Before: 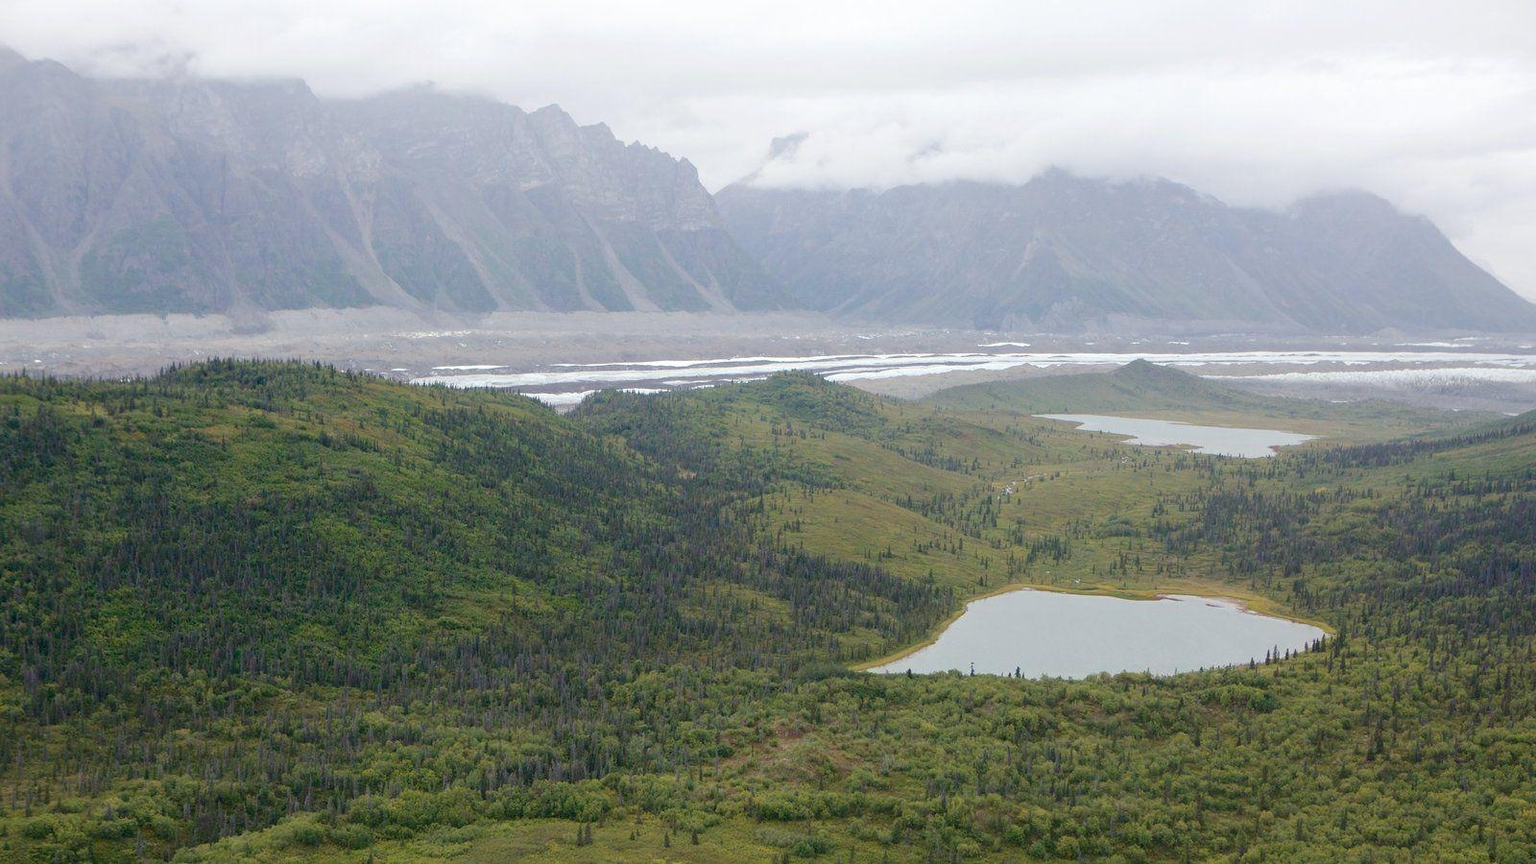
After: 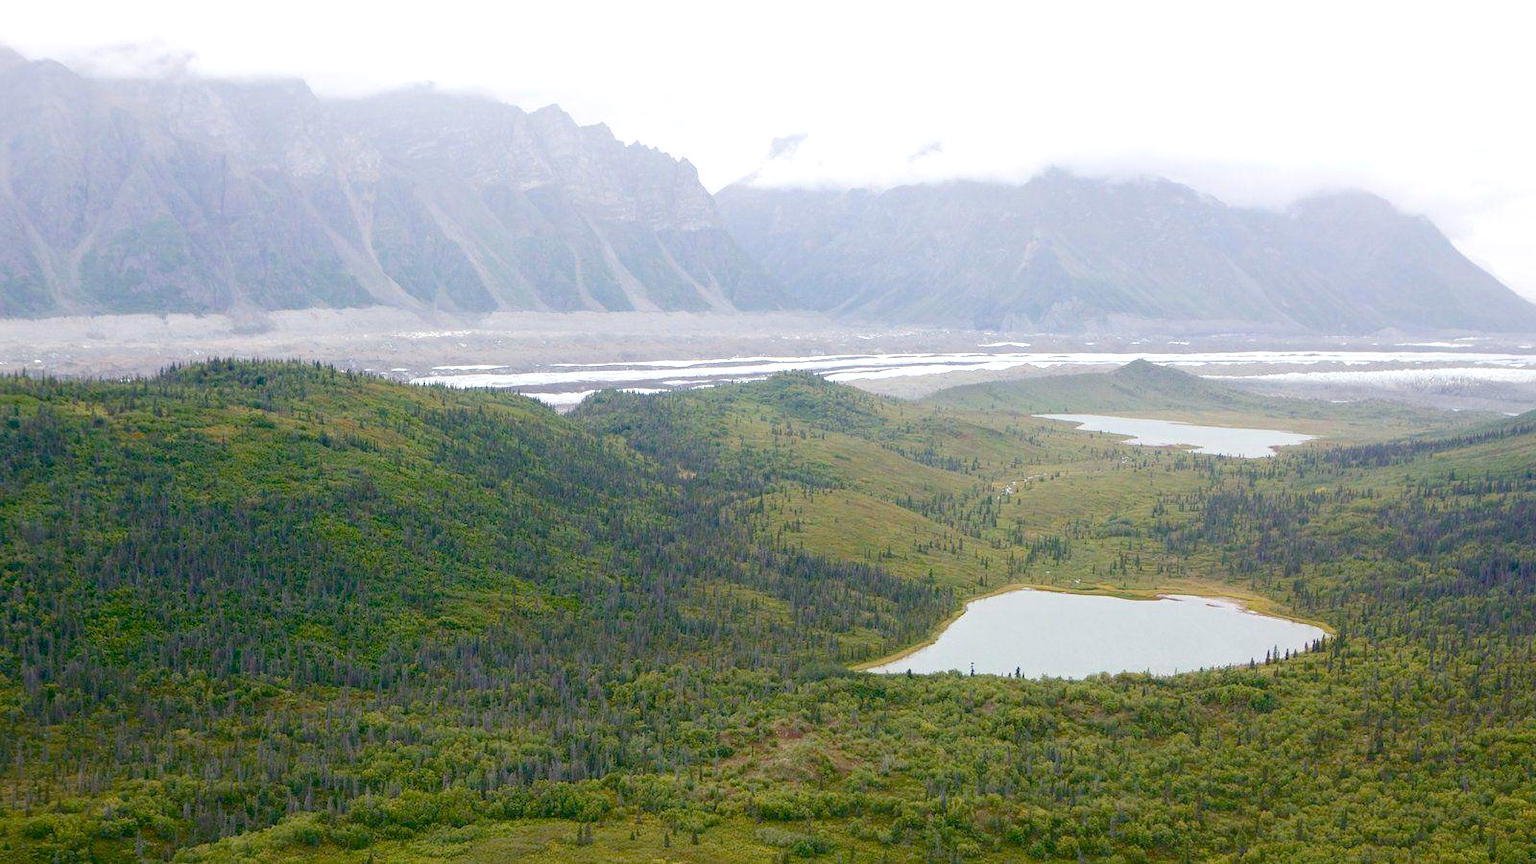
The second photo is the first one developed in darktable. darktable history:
color balance rgb: highlights gain › chroma 0.151%, highlights gain › hue 332.31°, perceptual saturation grading › global saturation 20%, perceptual saturation grading › highlights -25.406%, perceptual saturation grading › shadows 25.135%, perceptual brilliance grading › highlights 11.597%, global vibrance -7.42%, contrast -12.926%, saturation formula JzAzBz (2021)
tone equalizer: -8 EV -0.384 EV, -7 EV -0.398 EV, -6 EV -0.316 EV, -5 EV -0.231 EV, -3 EV 0.203 EV, -2 EV 0.312 EV, -1 EV 0.41 EV, +0 EV 0.439 EV, smoothing diameter 24.93%, edges refinement/feathering 11.02, preserve details guided filter
